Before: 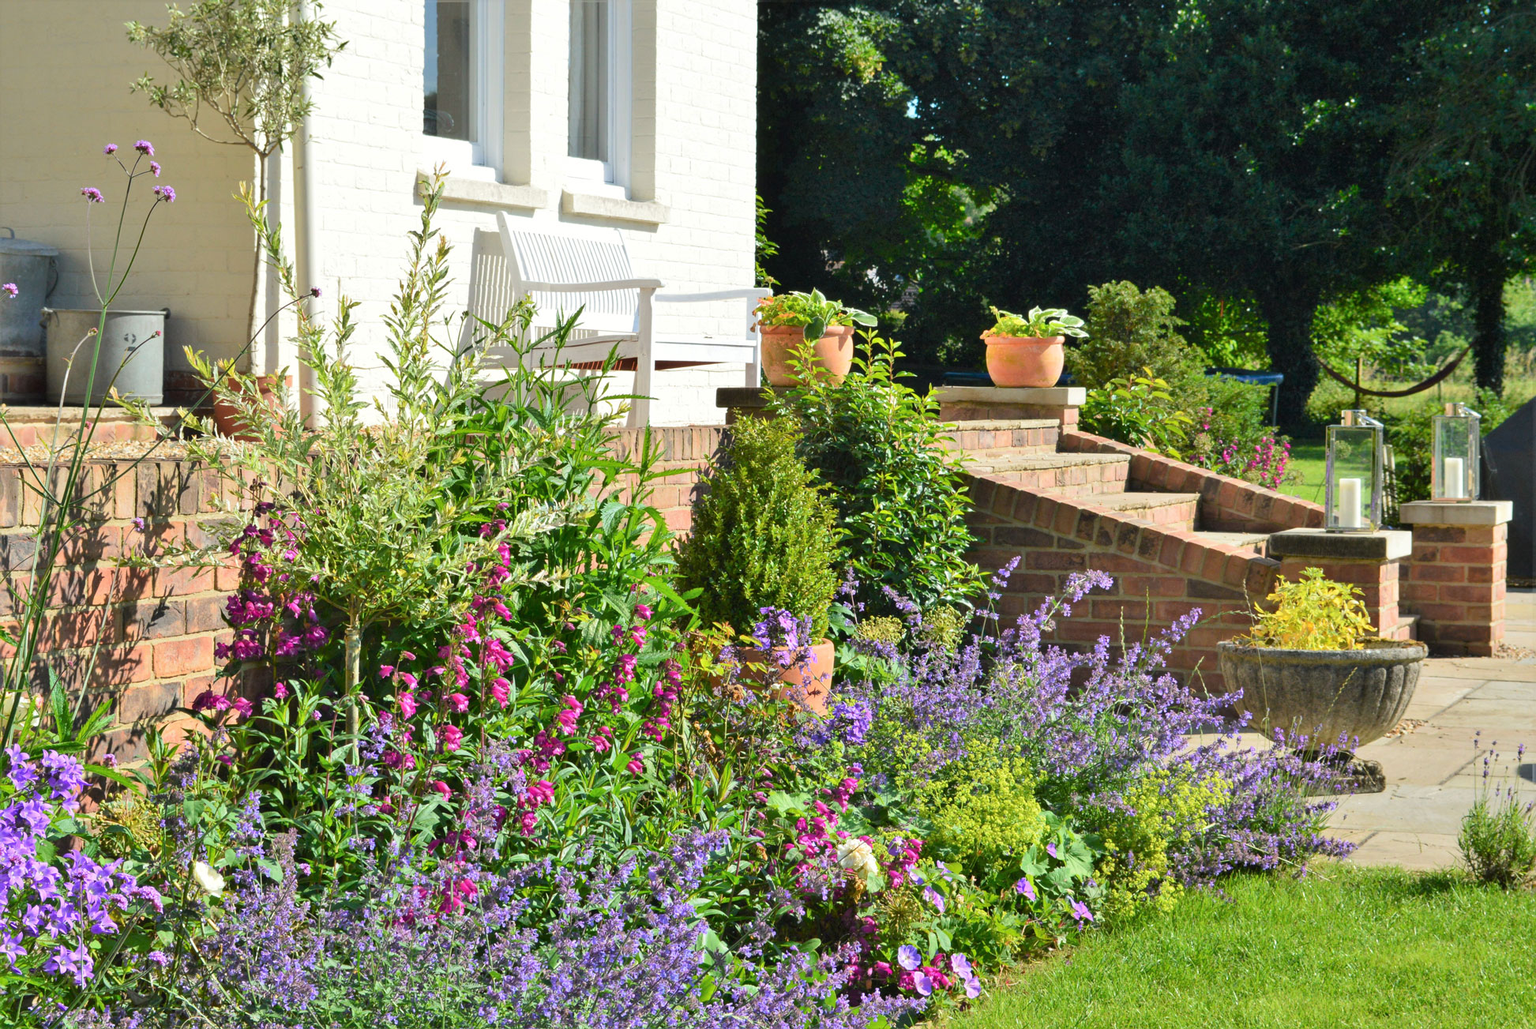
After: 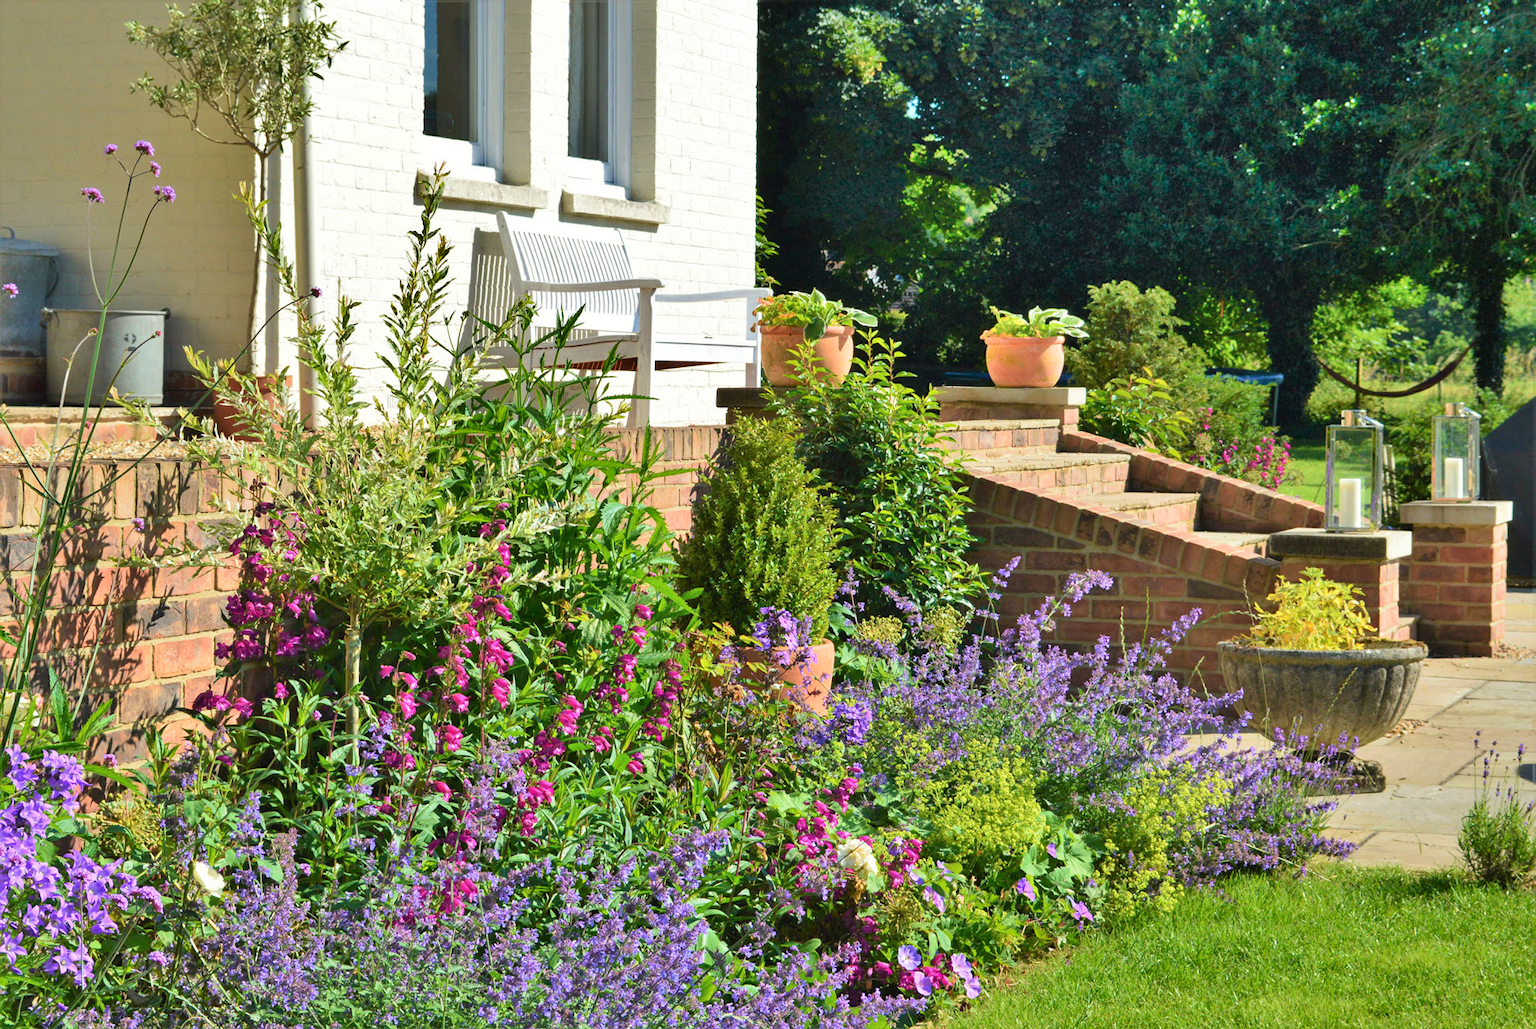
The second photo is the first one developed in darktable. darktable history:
velvia: strength 29%
shadows and highlights: shadows 60, highlights -60.23, soften with gaussian
